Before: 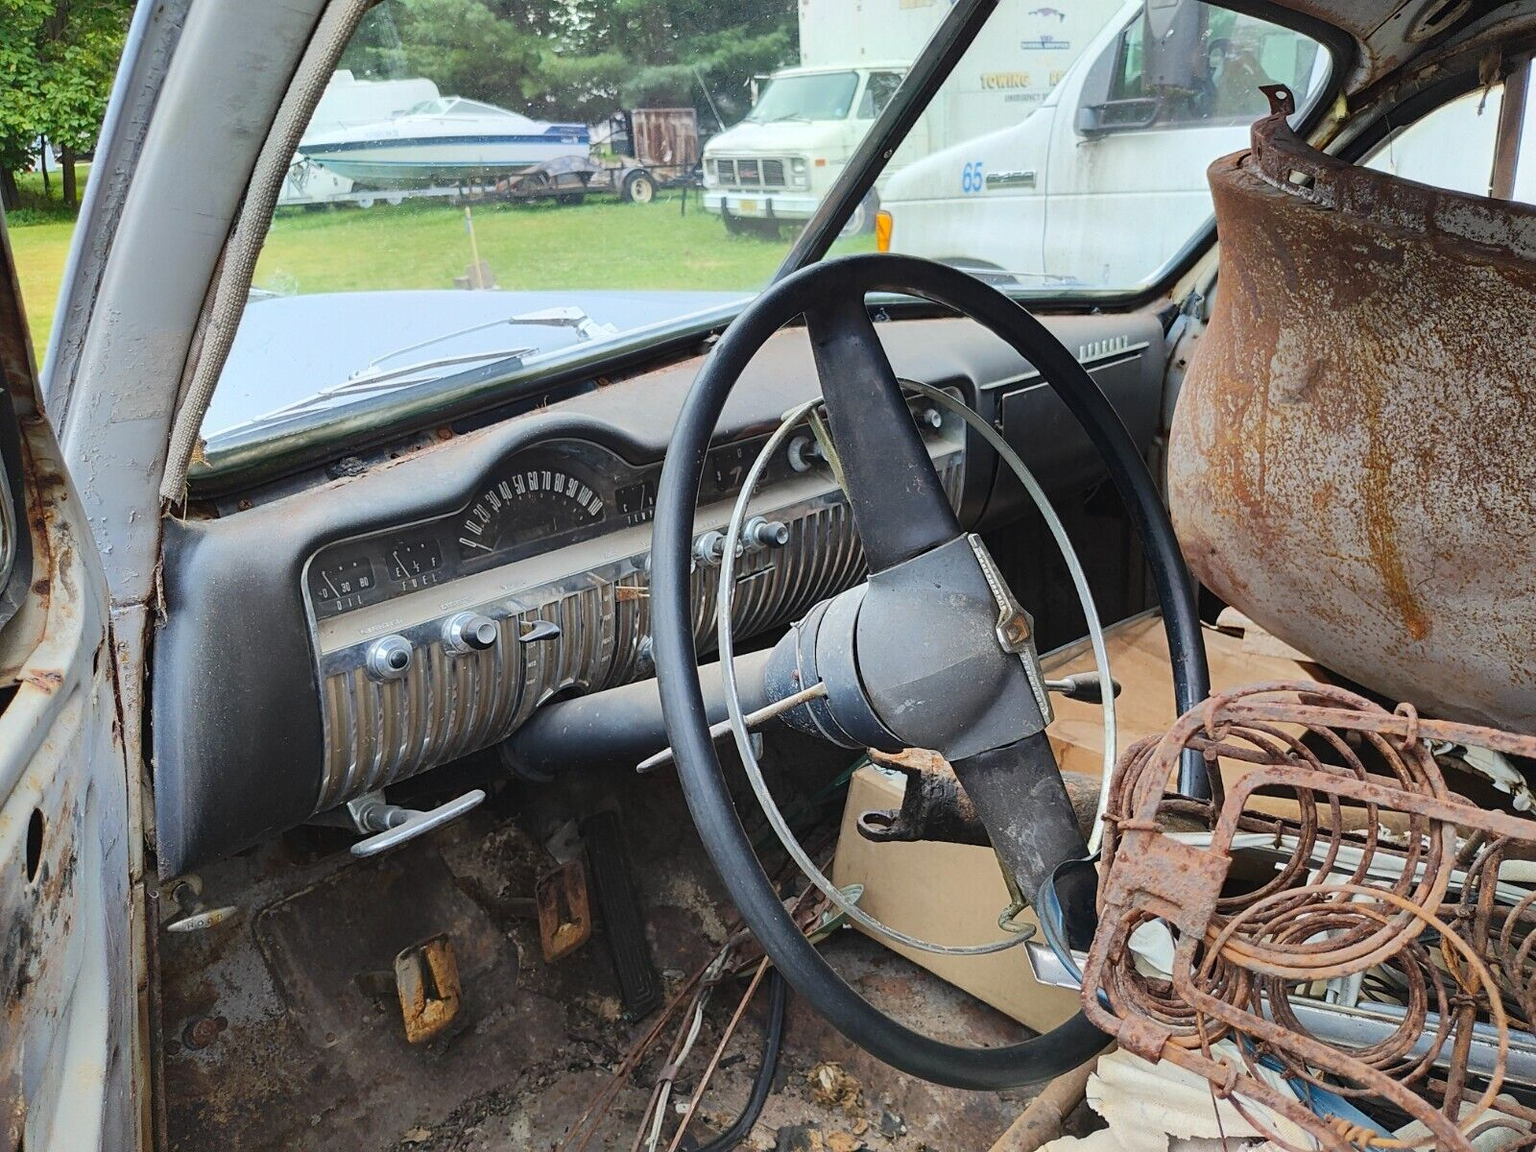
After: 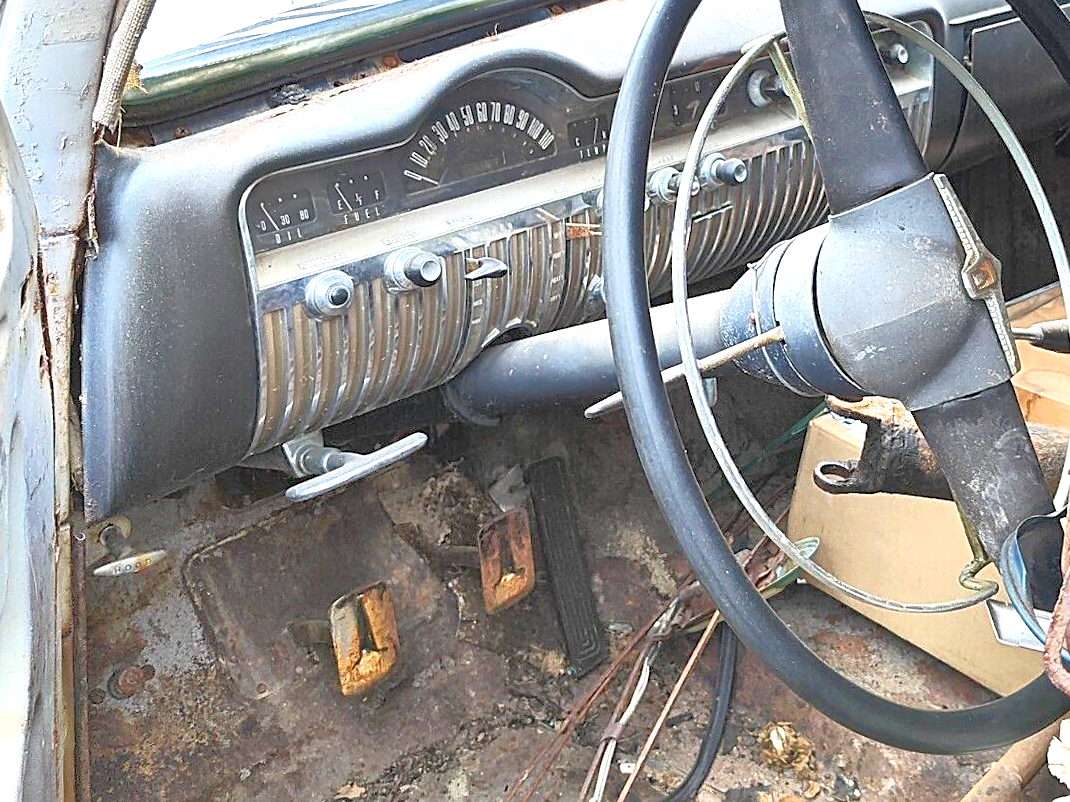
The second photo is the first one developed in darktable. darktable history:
crop and rotate: angle -0.897°, left 3.804%, top 31.748%, right 27.91%
exposure: exposure 1 EV, compensate highlight preservation false
tone equalizer: -7 EV 0.155 EV, -6 EV 0.592 EV, -5 EV 1.11 EV, -4 EV 1.35 EV, -3 EV 1.16 EV, -2 EV 0.6 EV, -1 EV 0.146 EV
sharpen: on, module defaults
